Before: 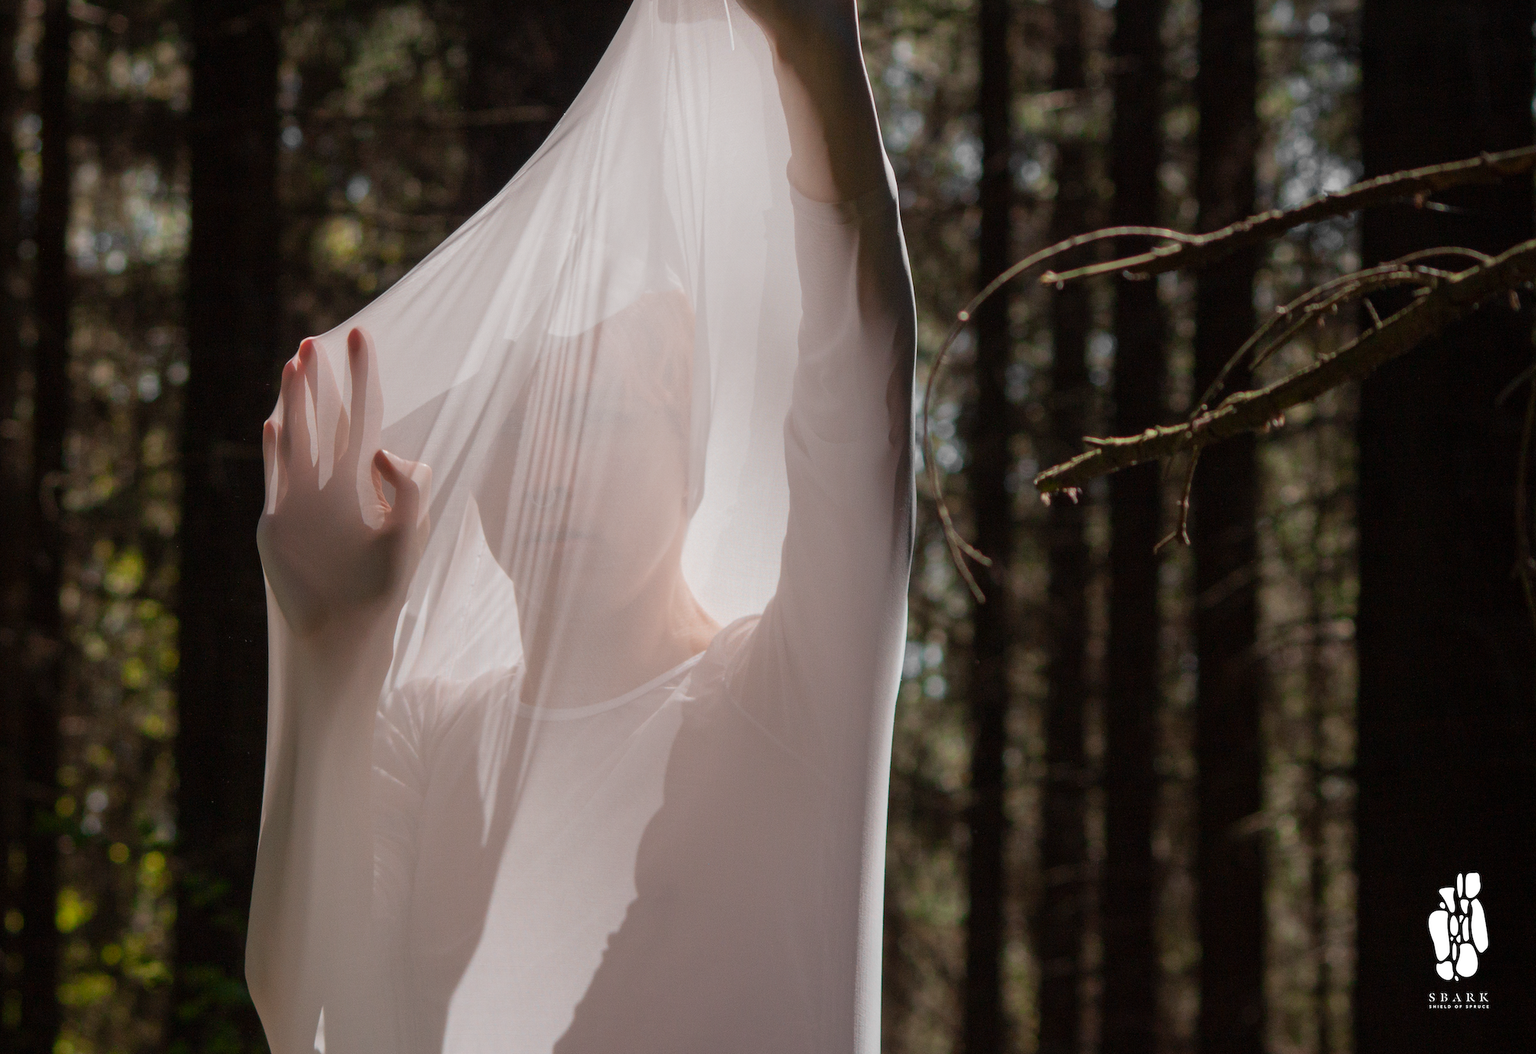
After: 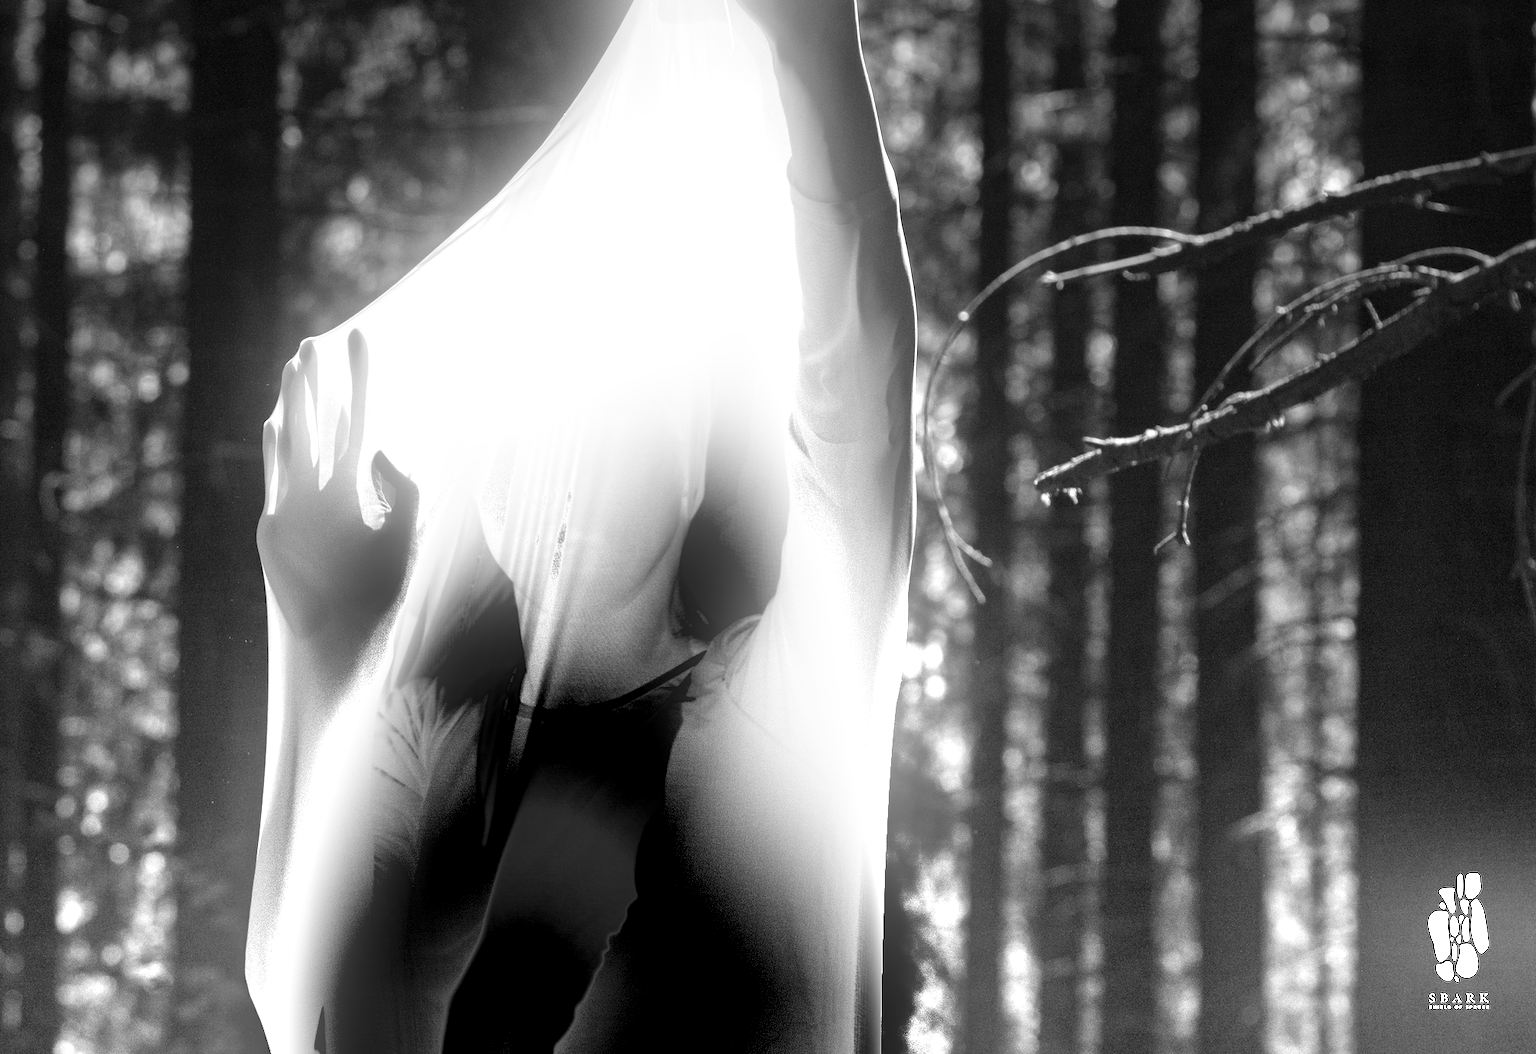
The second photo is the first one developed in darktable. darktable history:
graduated density: density -3.9 EV
bloom: on, module defaults
white balance: red 0.986, blue 1.01
color calibration: output gray [0.21, 0.42, 0.37, 0], gray › normalize channels true, illuminant same as pipeline (D50), adaptation XYZ, x 0.346, y 0.359, gamut compression 0
color zones: curves: ch0 [(0.018, 0.548) (0.224, 0.64) (0.425, 0.447) (0.675, 0.575) (0.732, 0.579)]; ch1 [(0.066, 0.487) (0.25, 0.5) (0.404, 0.43) (0.75, 0.421) (0.956, 0.421)]; ch2 [(0.044, 0.561) (0.215, 0.465) (0.399, 0.544) (0.465, 0.548) (0.614, 0.447) (0.724, 0.43) (0.882, 0.623) (0.956, 0.632)]
shadows and highlights: shadows 20.91, highlights -82.73, soften with gaussian
exposure: black level correction 0, exposure 0.9 EV, compensate highlight preservation false
rotate and perspective: automatic cropping original format, crop left 0, crop top 0
